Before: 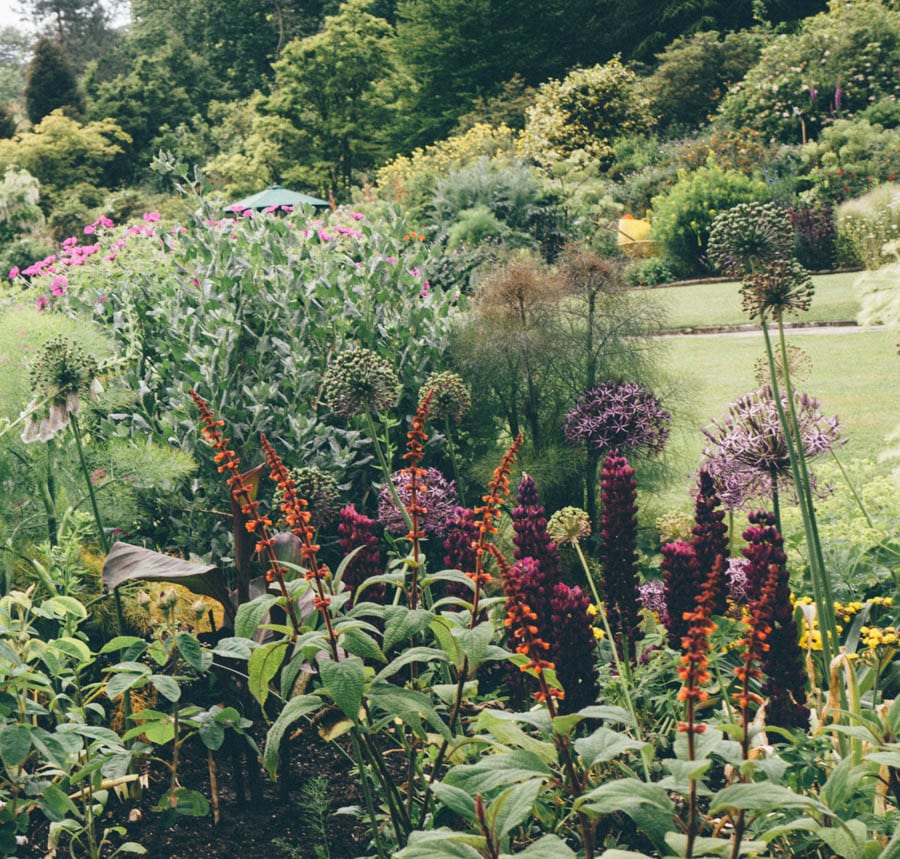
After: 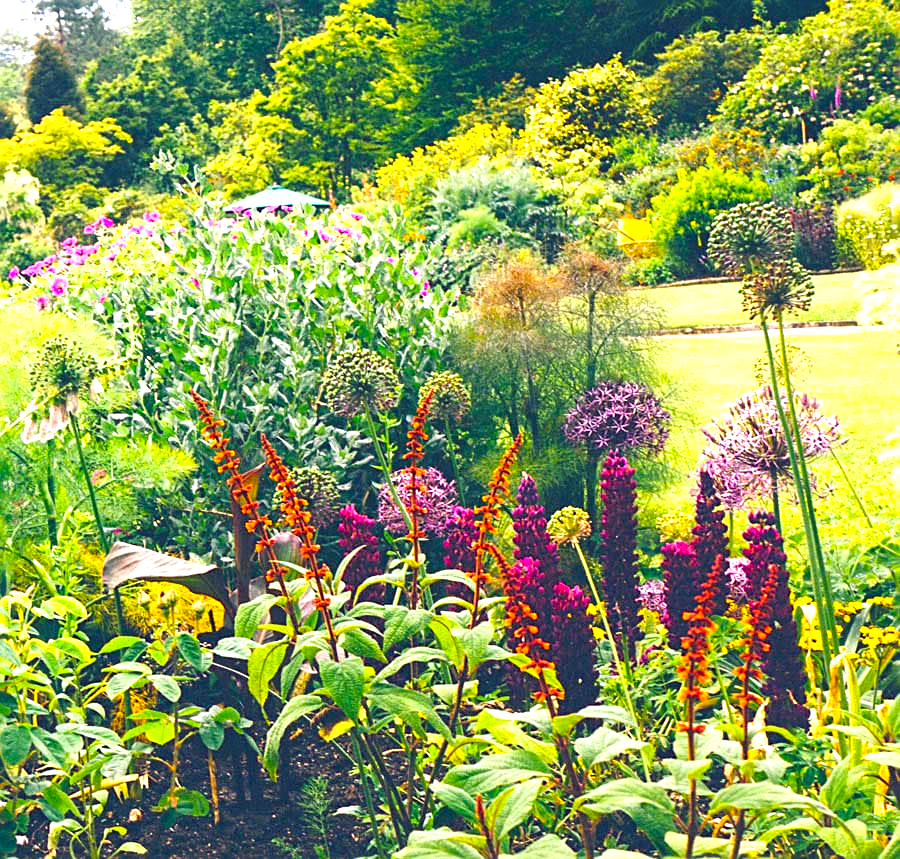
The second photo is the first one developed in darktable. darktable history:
color balance rgb: global offset › chroma 0.283%, global offset › hue 319.62°, linear chroma grading › global chroma 49.678%, perceptual saturation grading › global saturation 25.492%, global vibrance 15.1%
sharpen: on, module defaults
exposure: black level correction 0.001, exposure 1.132 EV, compensate highlight preservation false
